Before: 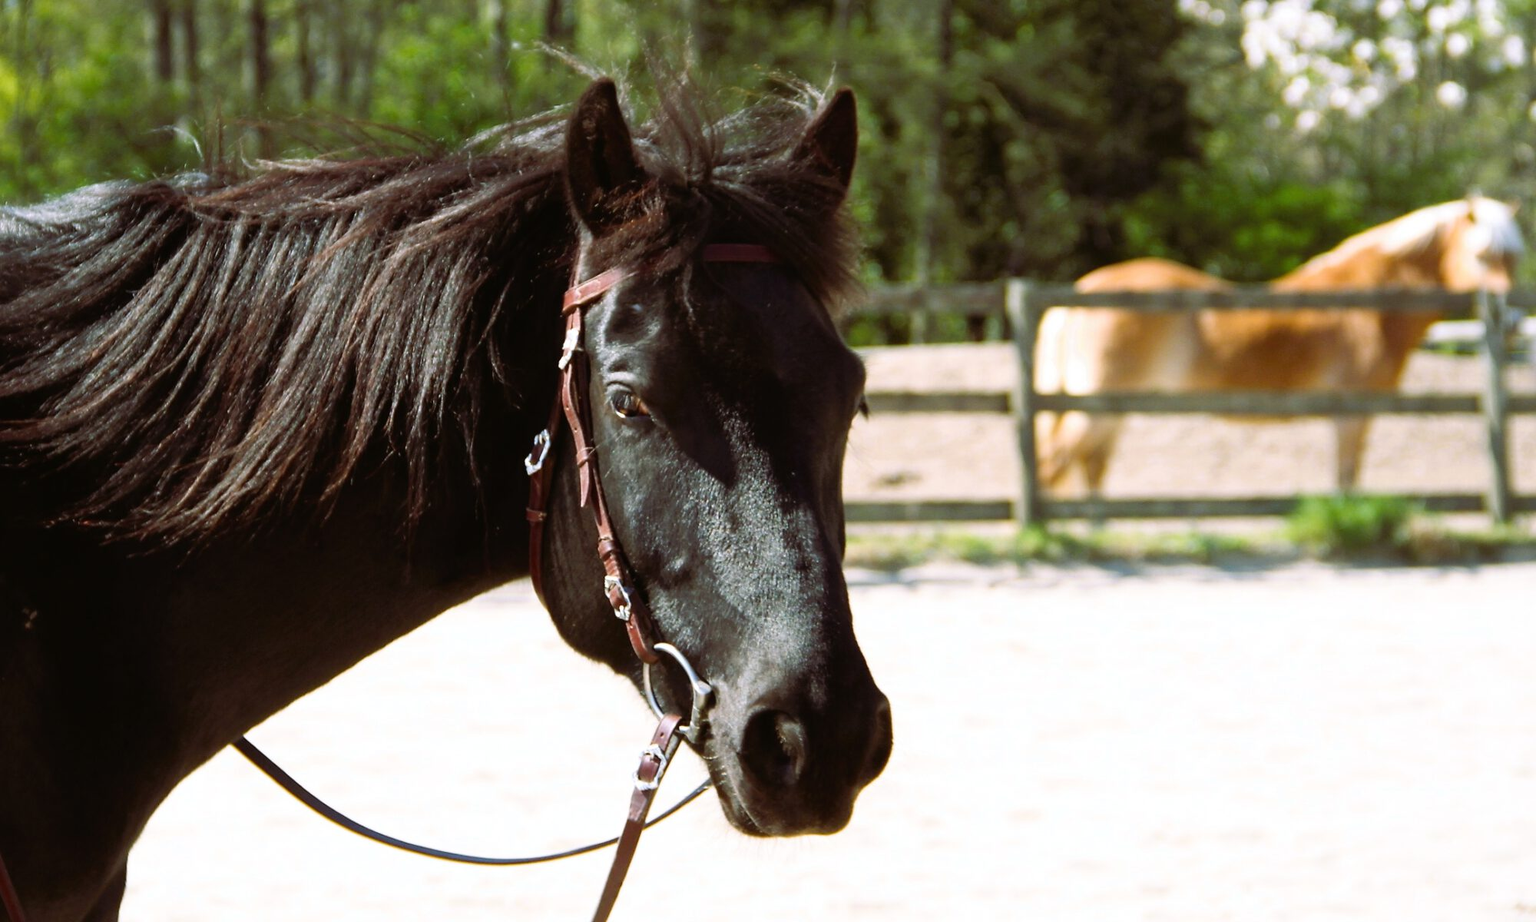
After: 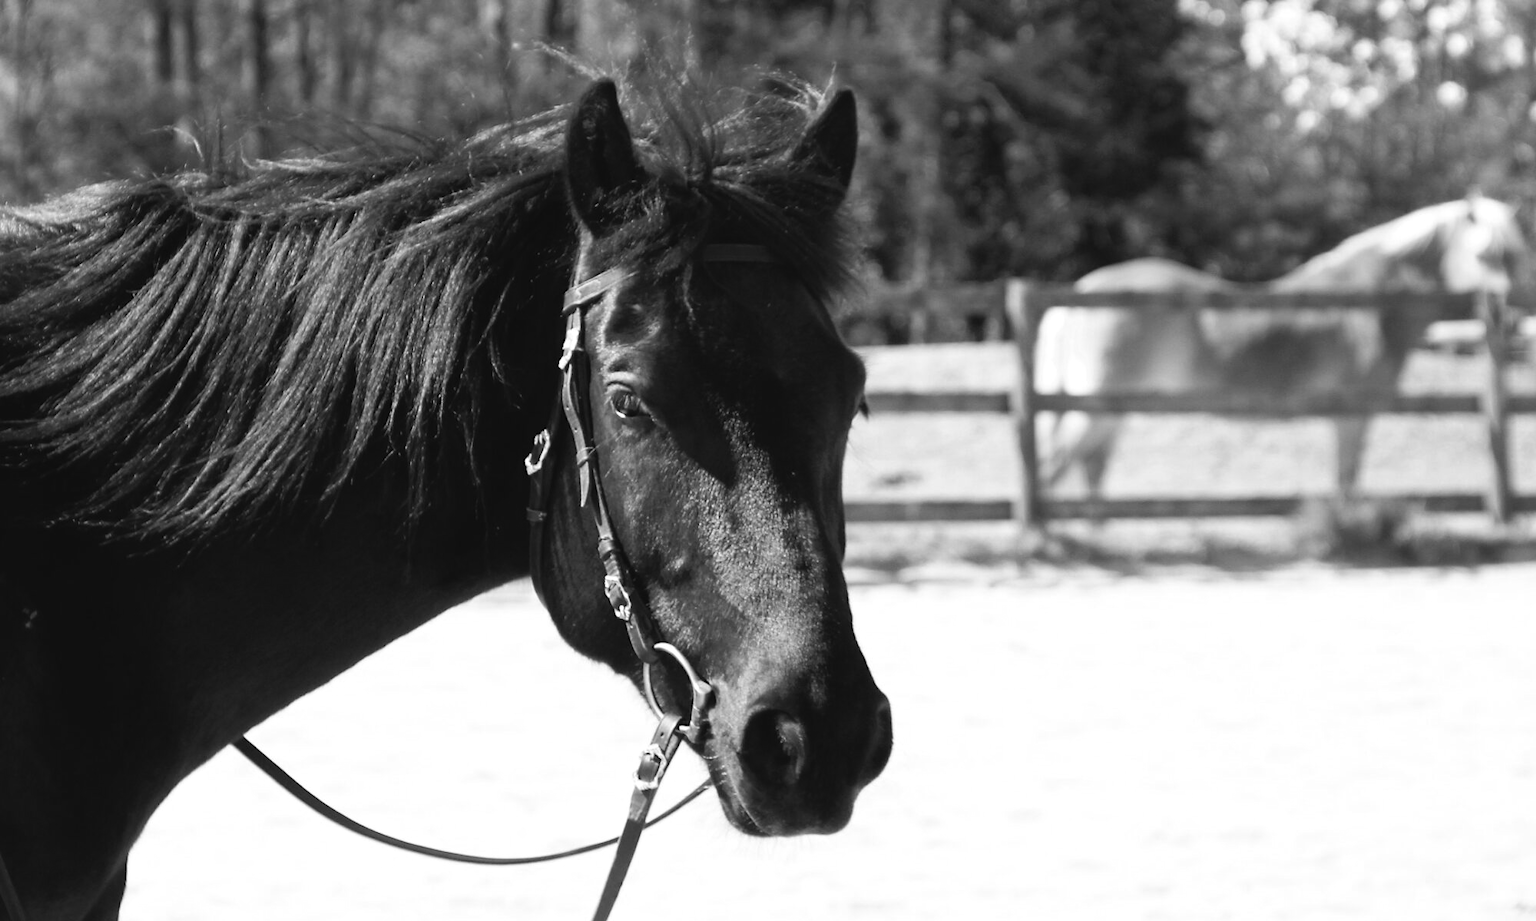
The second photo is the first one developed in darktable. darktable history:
white balance: red 0.974, blue 1.044
exposure: black level correction -0.003, exposure 0.04 EV, compensate highlight preservation false
contrast brightness saturation: saturation 0.1
monochrome: on, module defaults
color correction: highlights a* -11.71, highlights b* -15.58
